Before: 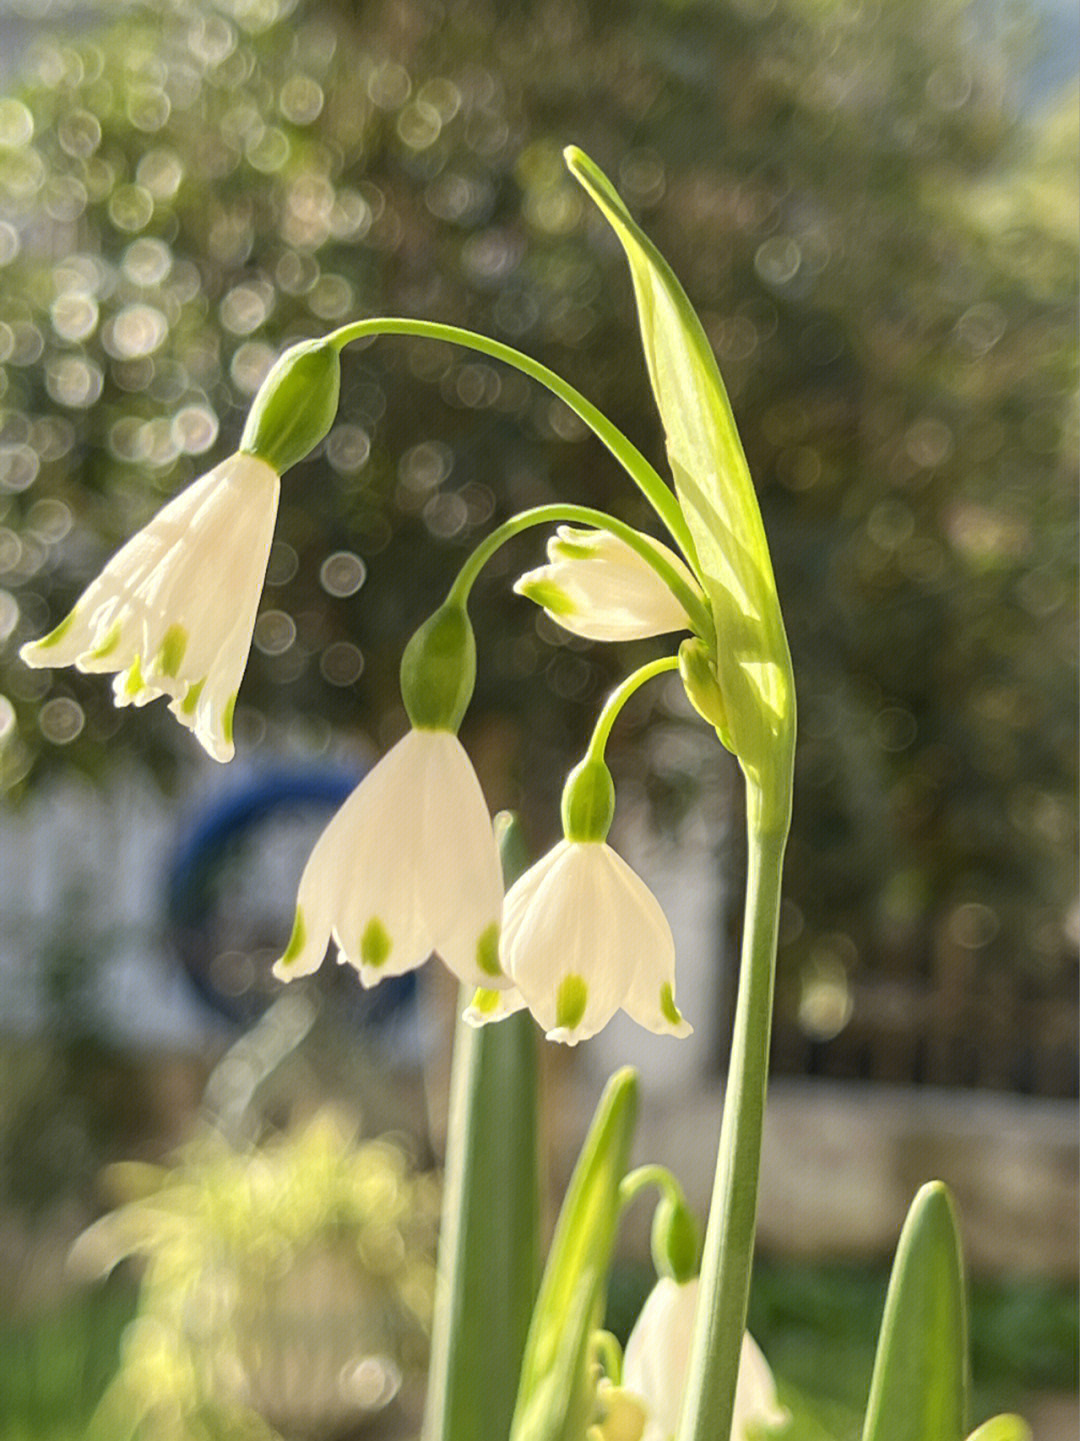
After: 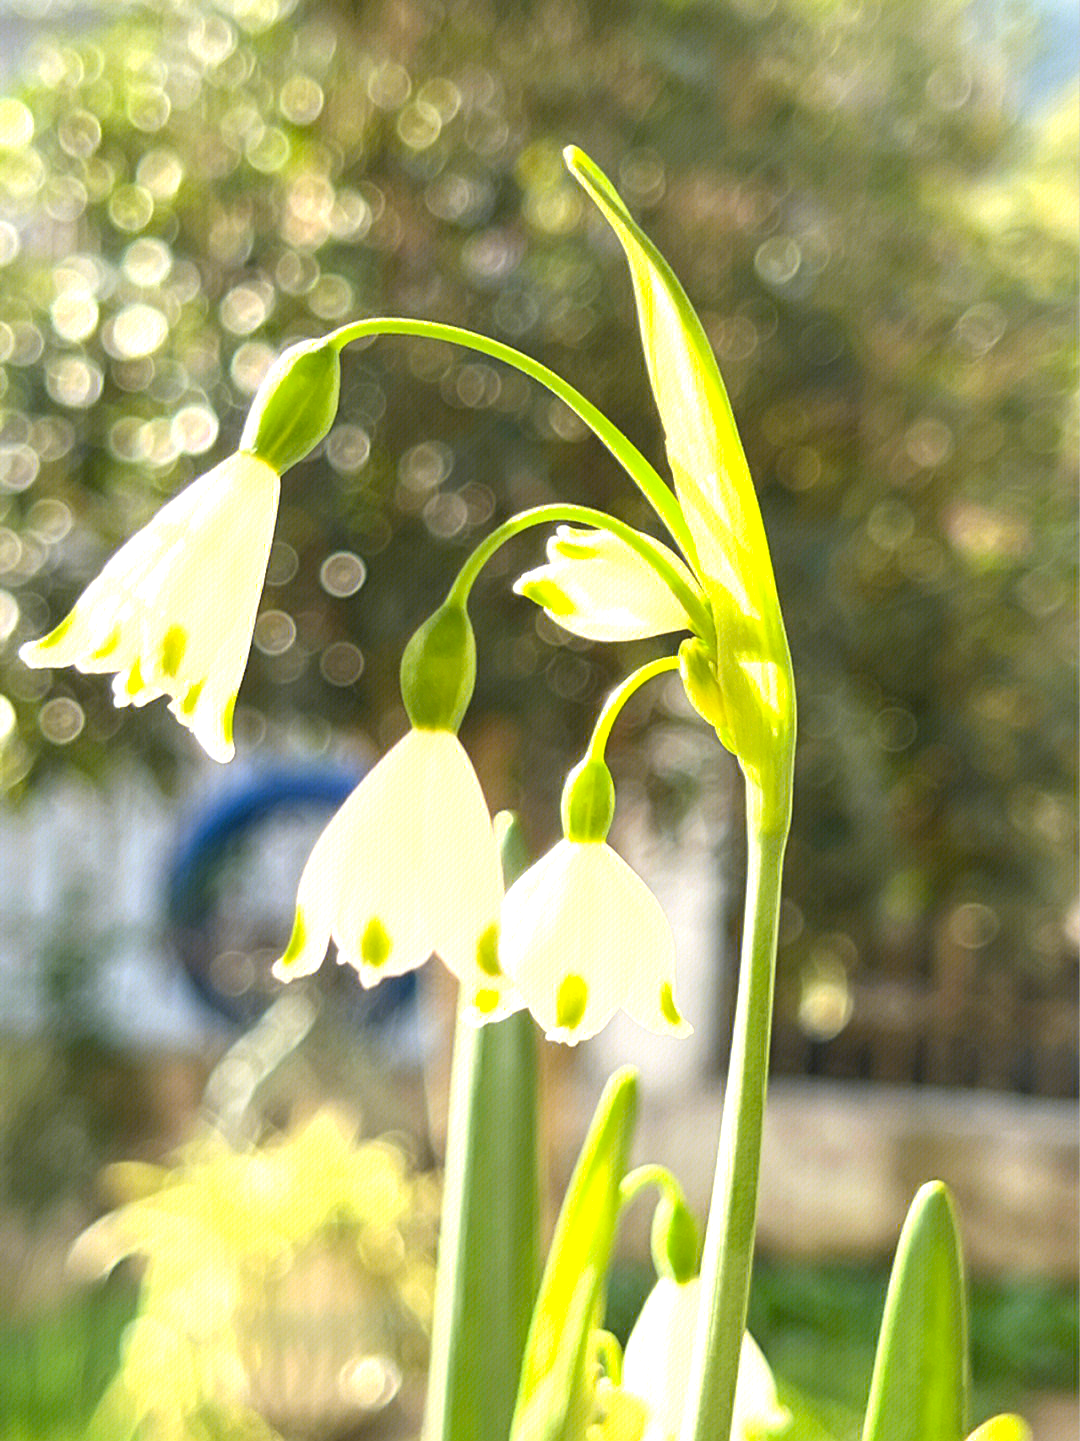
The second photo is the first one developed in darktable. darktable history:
exposure: black level correction 0, exposure 0.952 EV, compensate exposure bias true, compensate highlight preservation false
